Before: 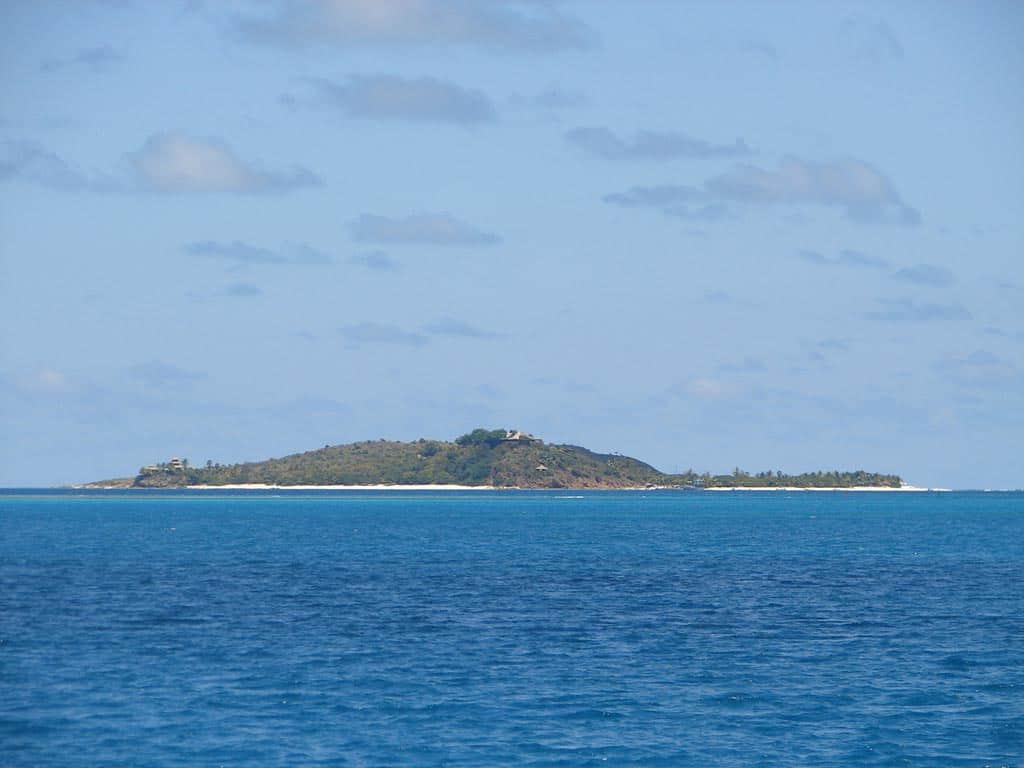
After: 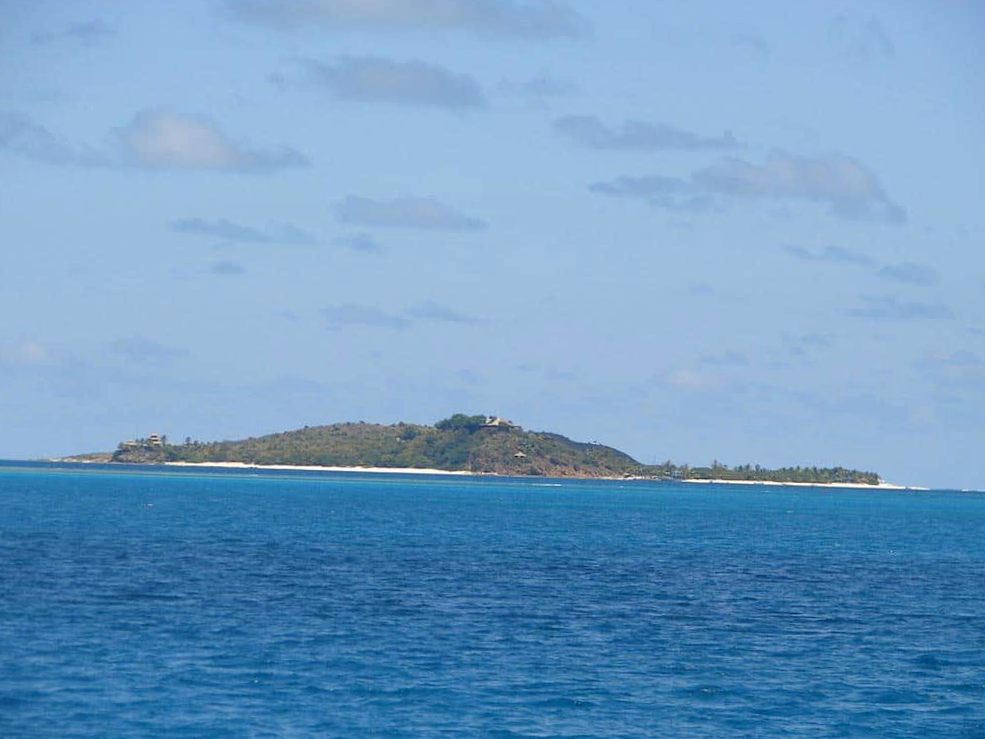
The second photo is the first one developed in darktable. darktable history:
color balance rgb: global vibrance 10%
crop and rotate: angle -1.69°
